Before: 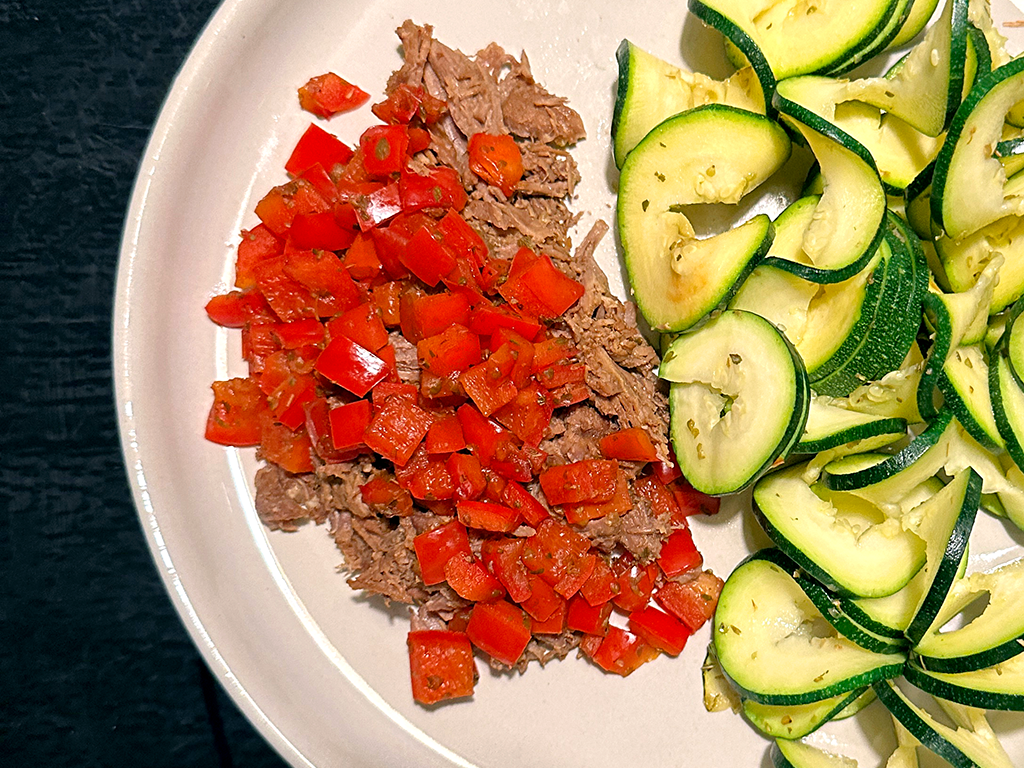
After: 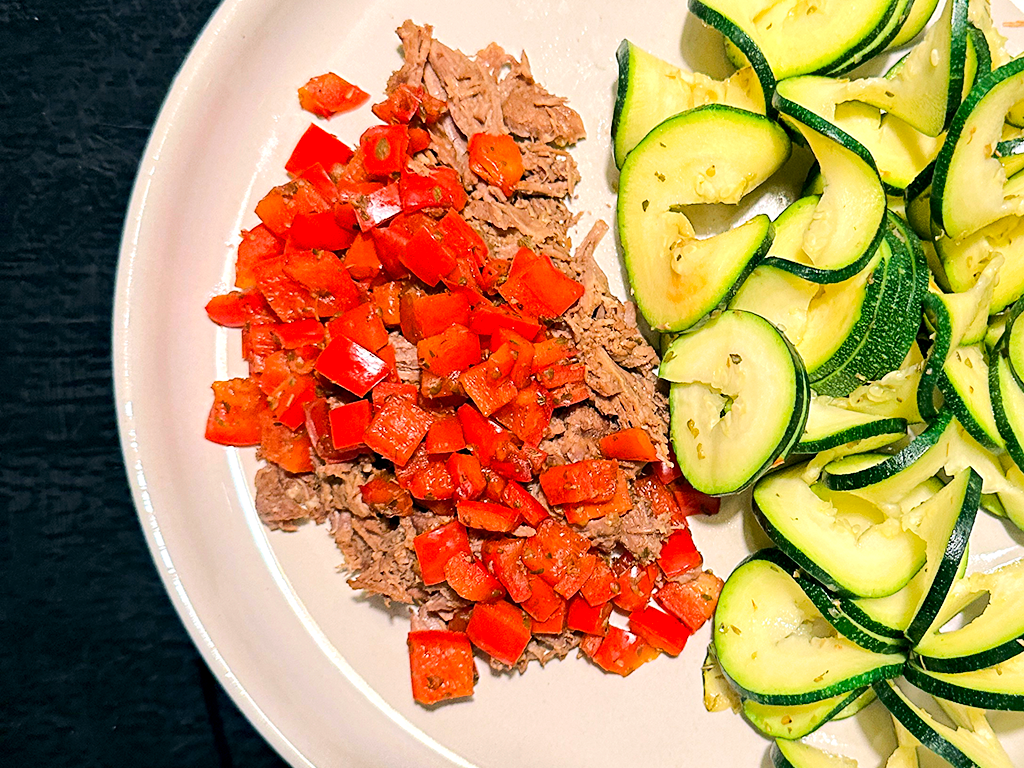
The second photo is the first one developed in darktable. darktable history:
haze removal: compatibility mode true, adaptive false
rgb curve: curves: ch0 [(0, 0) (0.284, 0.292) (0.505, 0.644) (1, 1)]; ch1 [(0, 0) (0.284, 0.292) (0.505, 0.644) (1, 1)]; ch2 [(0, 0) (0.284, 0.292) (0.505, 0.644) (1, 1)], compensate middle gray true
